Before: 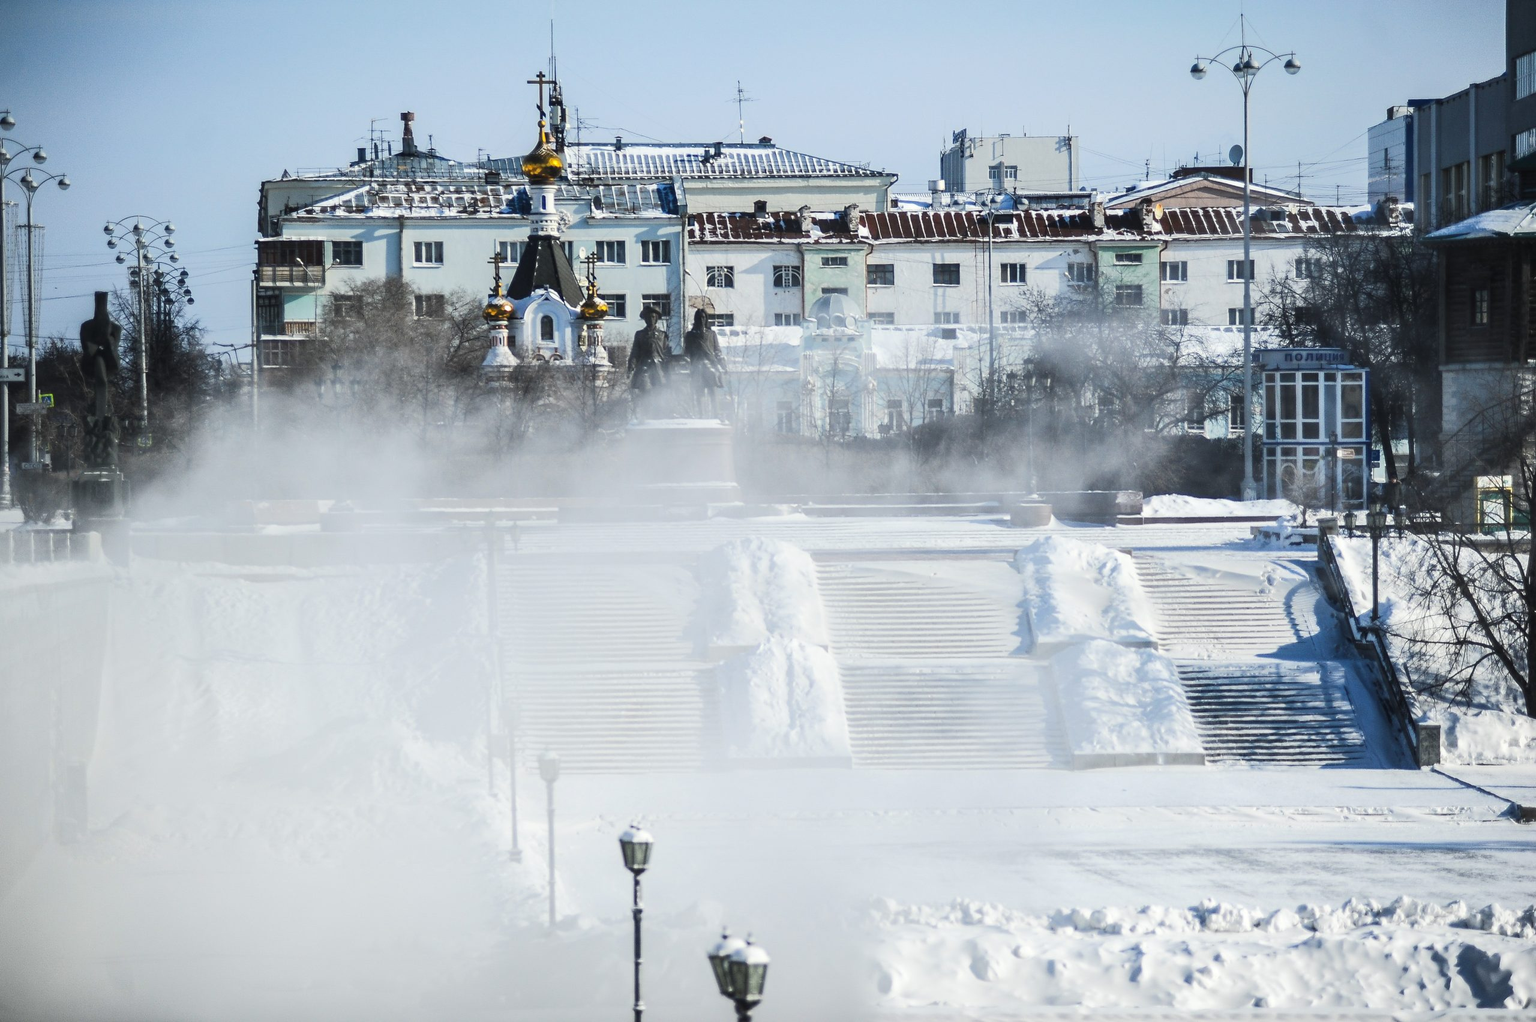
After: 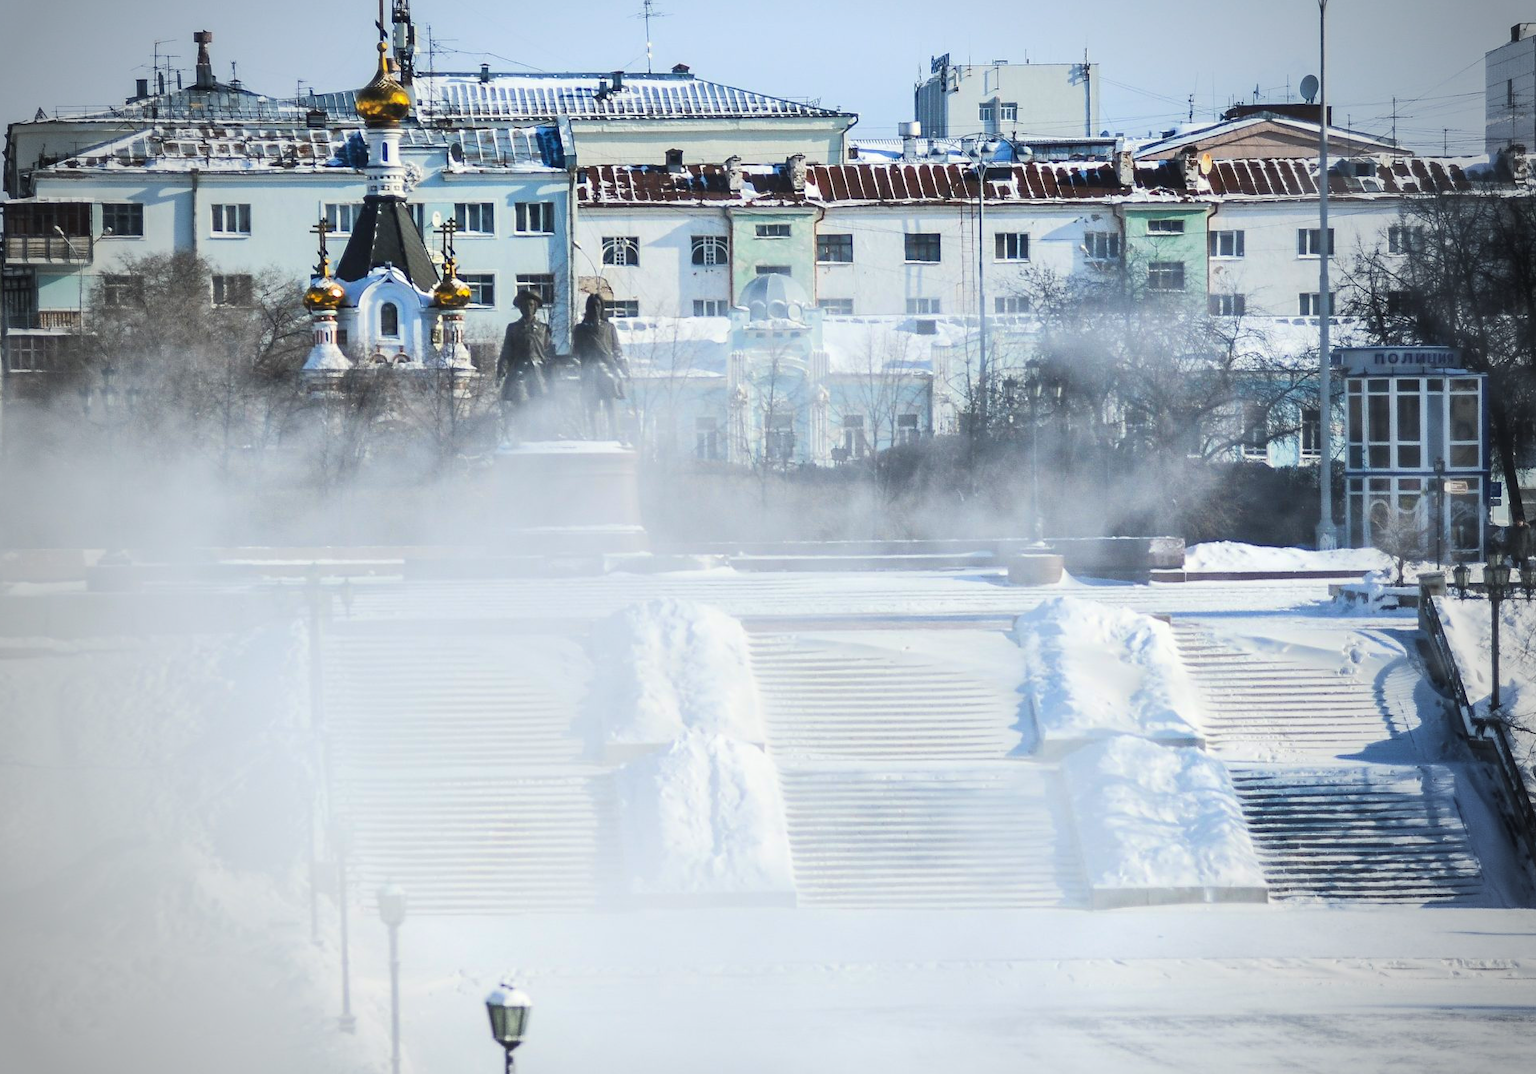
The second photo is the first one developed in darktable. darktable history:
contrast brightness saturation: contrast 0.074, brightness 0.071, saturation 0.181
velvia: strength 15.06%
crop: left 16.679%, top 8.72%, right 8.431%, bottom 12.52%
vignetting: fall-off start 67.27%, width/height ratio 1.008, unbound false
